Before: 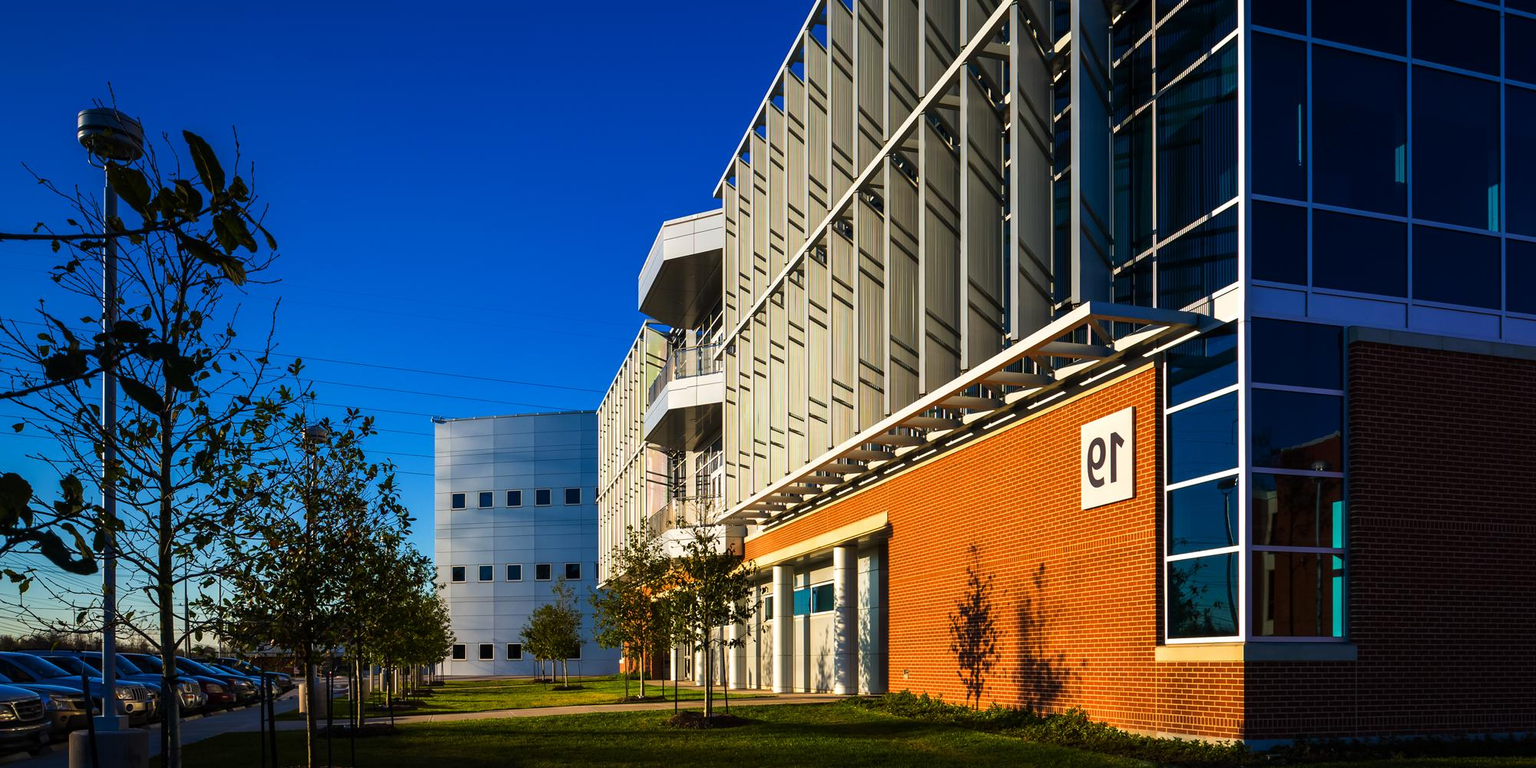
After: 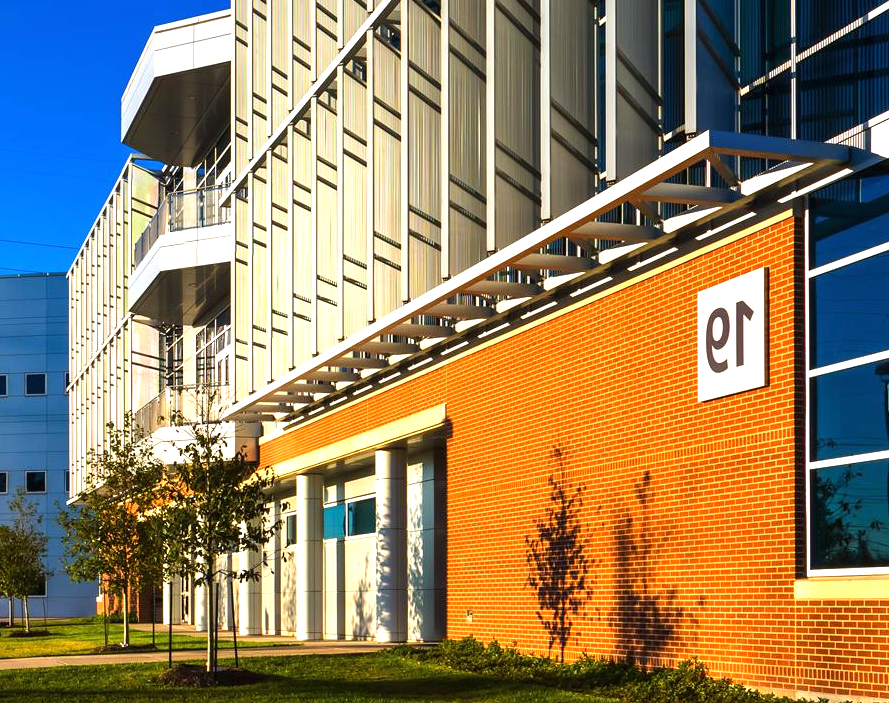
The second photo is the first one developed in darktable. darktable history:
crop: left 35.524%, top 26.281%, right 19.982%, bottom 3.419%
exposure: black level correction 0, exposure 0.701 EV, compensate highlight preservation false
